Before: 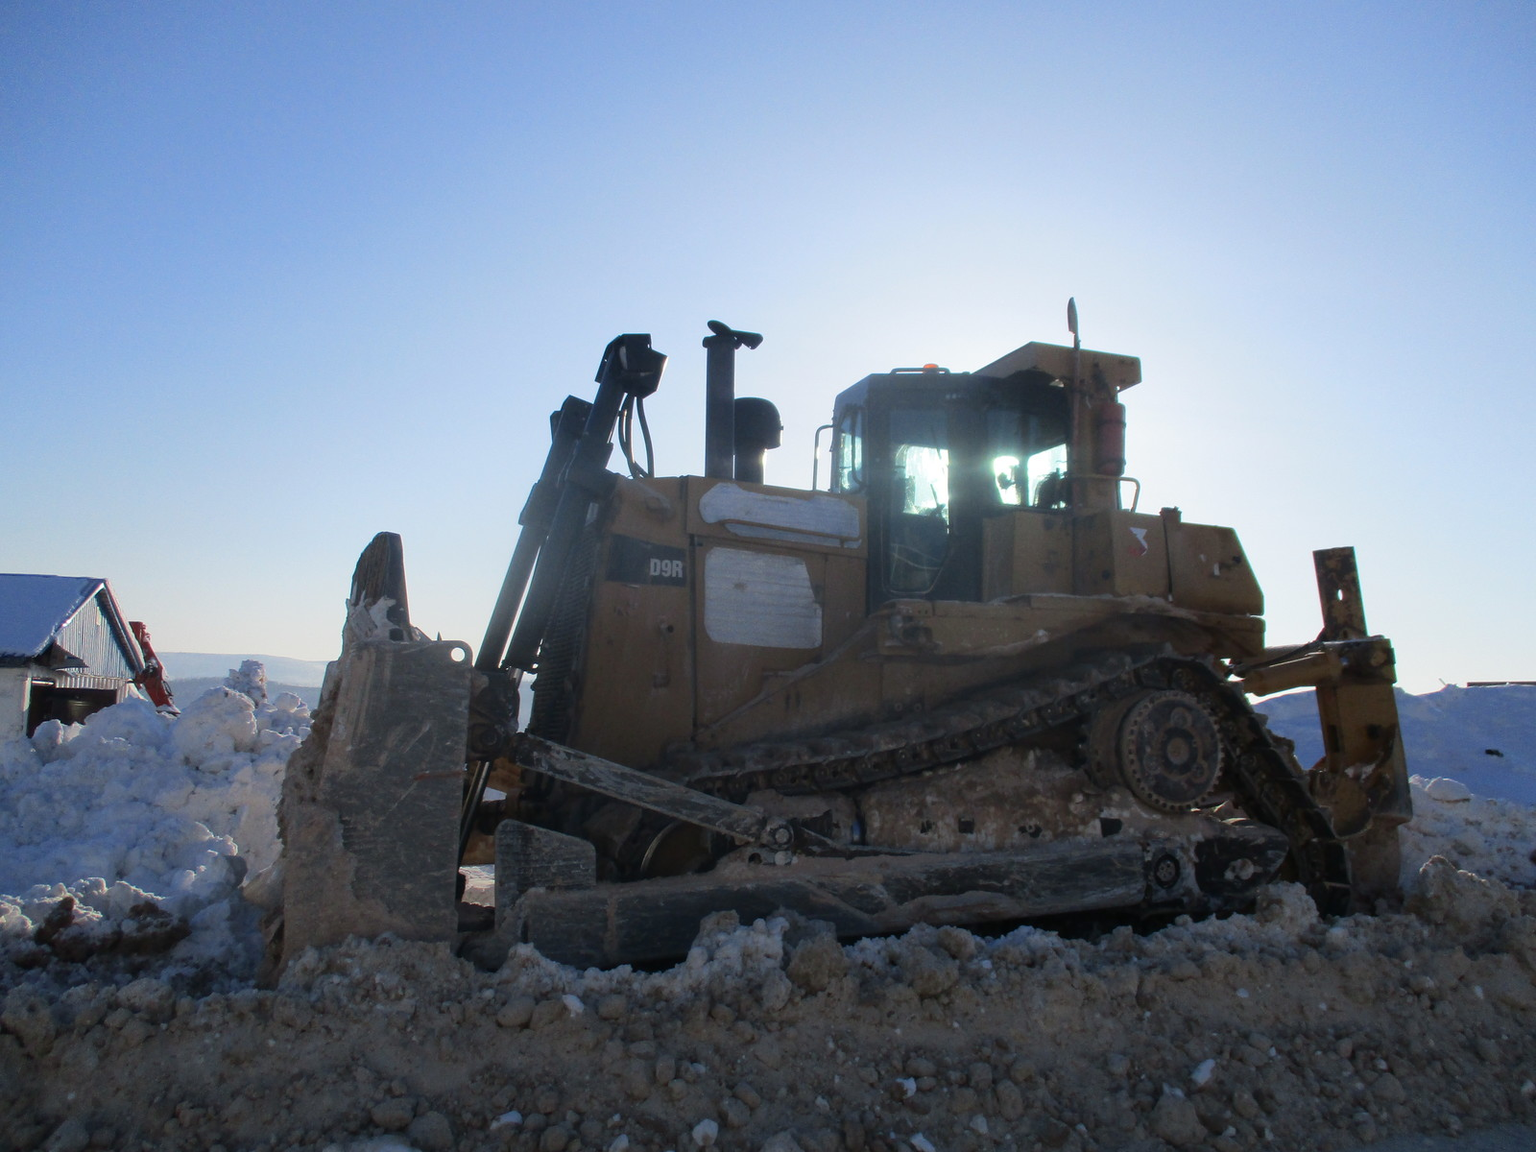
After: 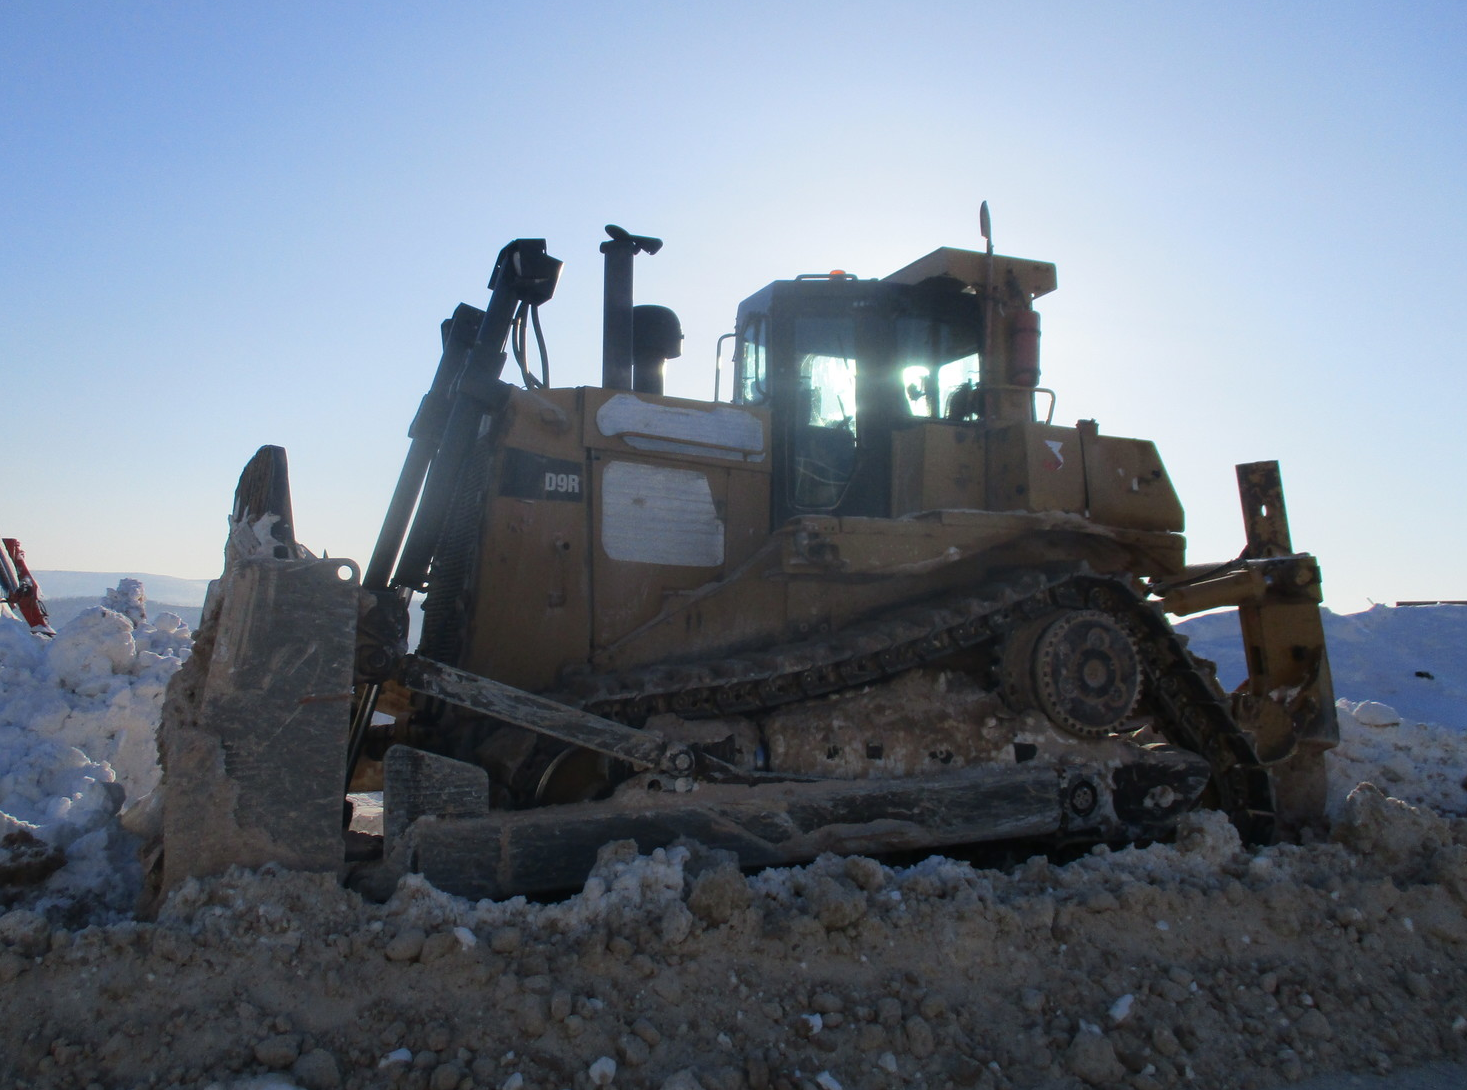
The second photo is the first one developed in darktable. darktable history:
crop and rotate: left 8.255%, top 9.132%
